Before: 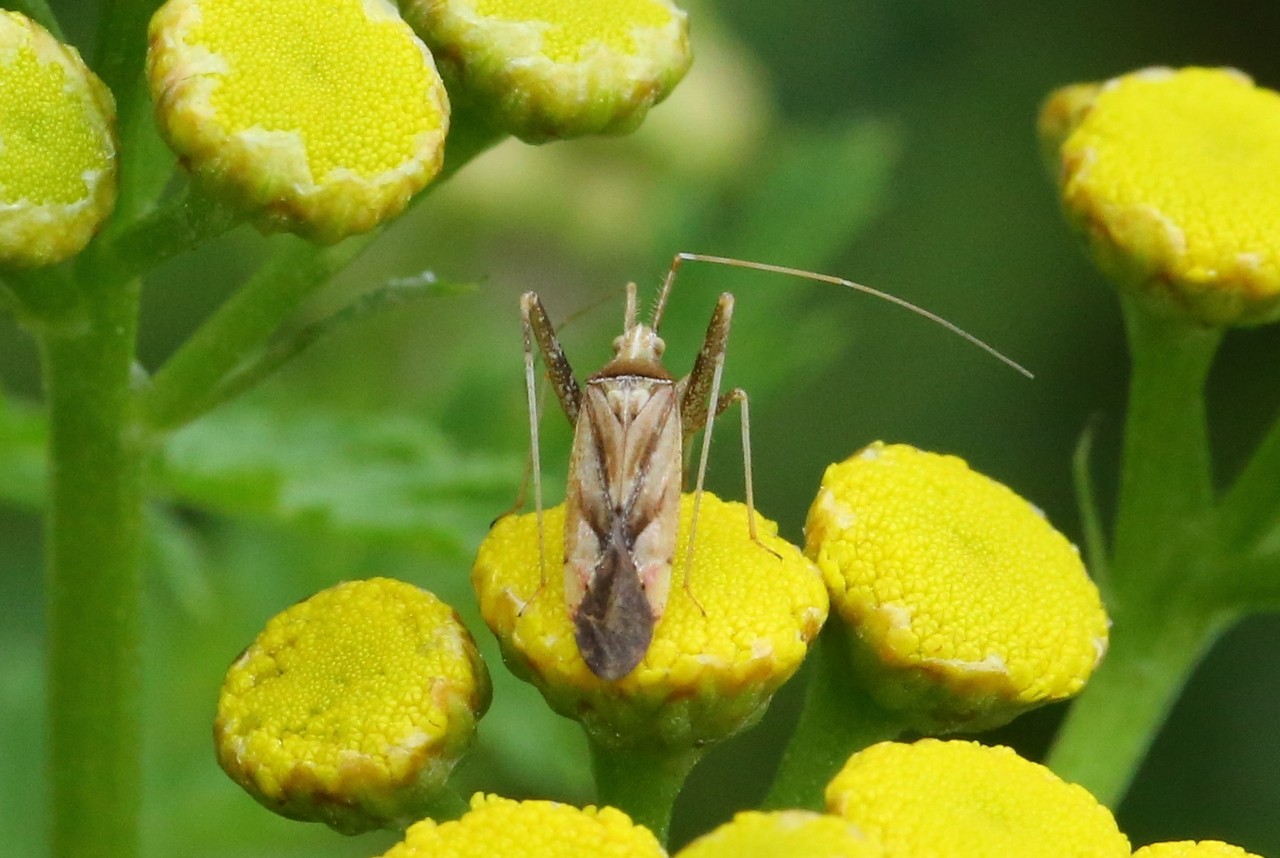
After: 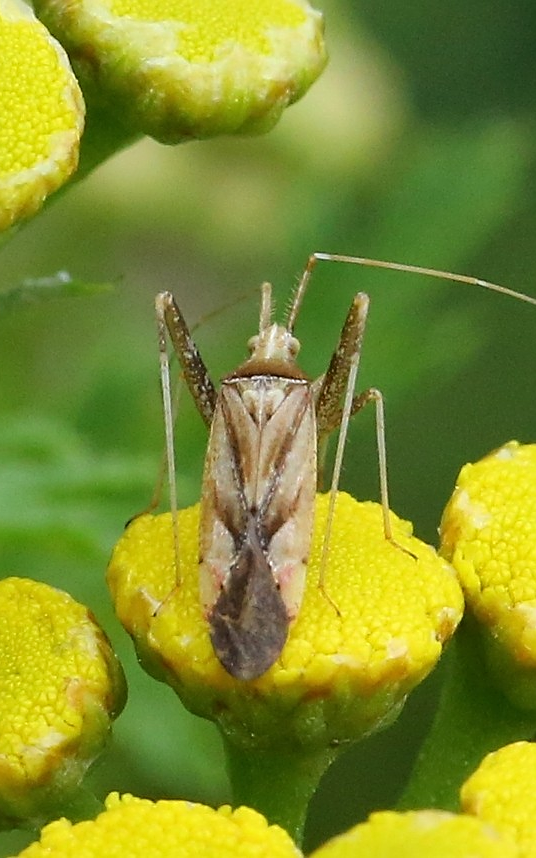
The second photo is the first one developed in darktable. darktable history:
sharpen: on, module defaults
crop: left 28.566%, right 29.495%
tone equalizer: on, module defaults
